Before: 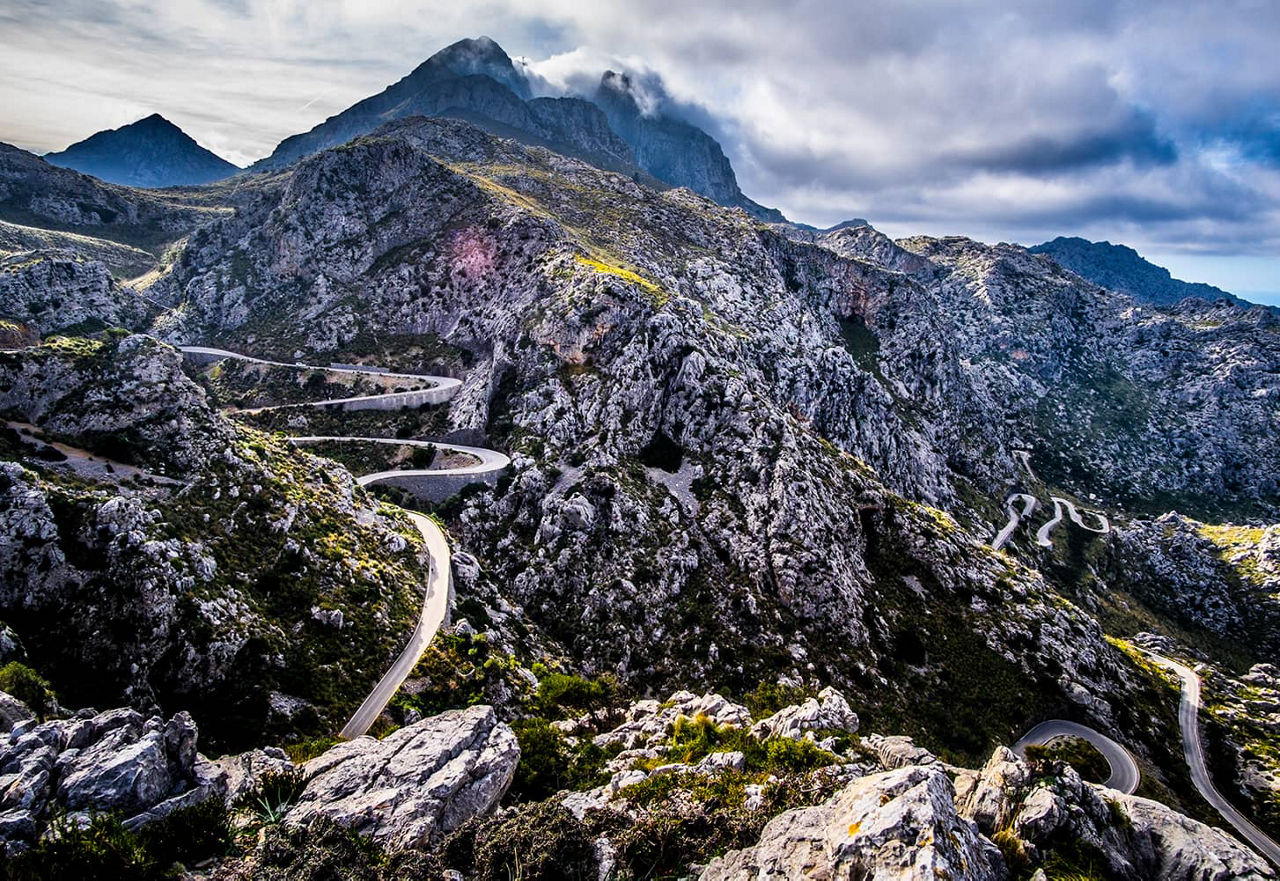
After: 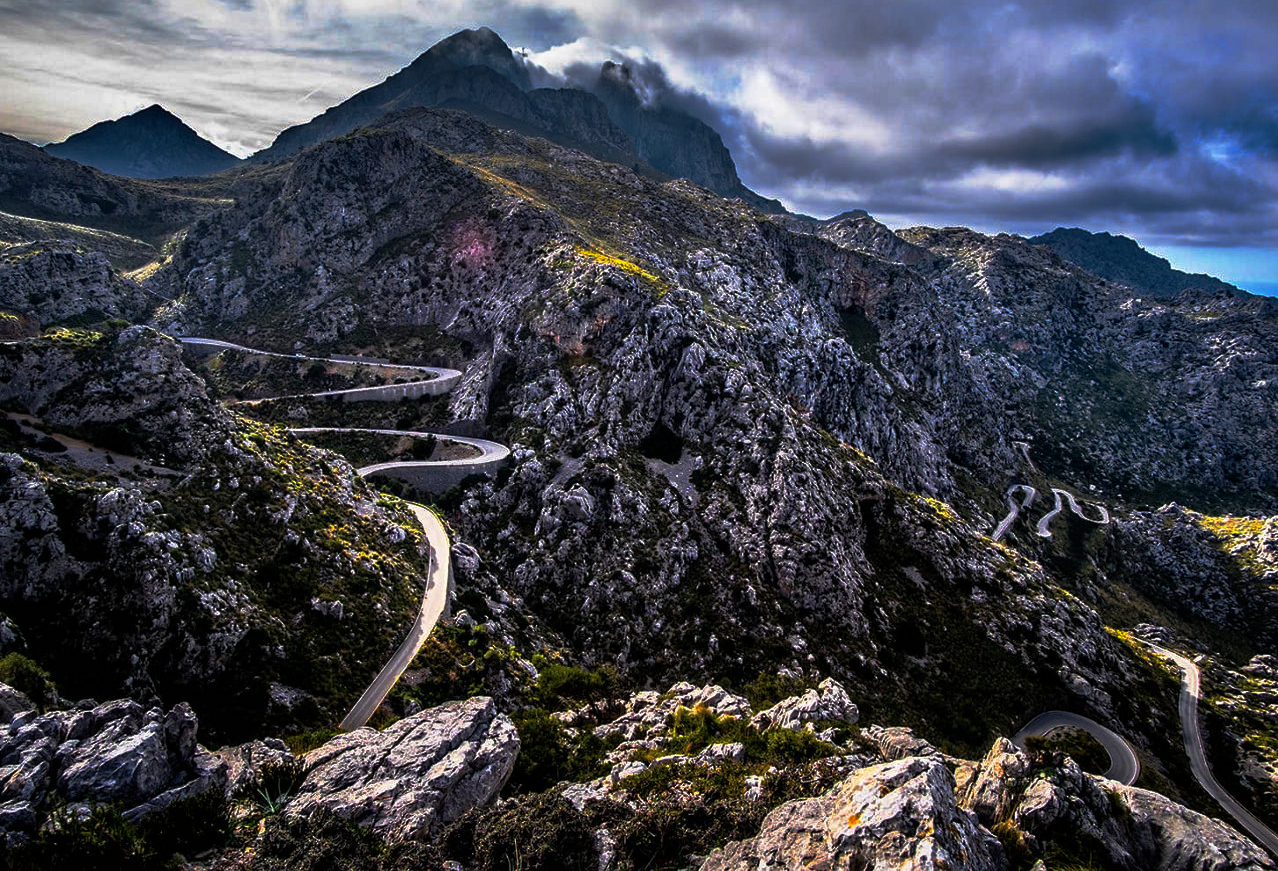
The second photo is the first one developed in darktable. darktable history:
crop: top 1.114%, right 0.096%
base curve: curves: ch0 [(0, 0) (0.564, 0.291) (0.802, 0.731) (1, 1)], preserve colors none
